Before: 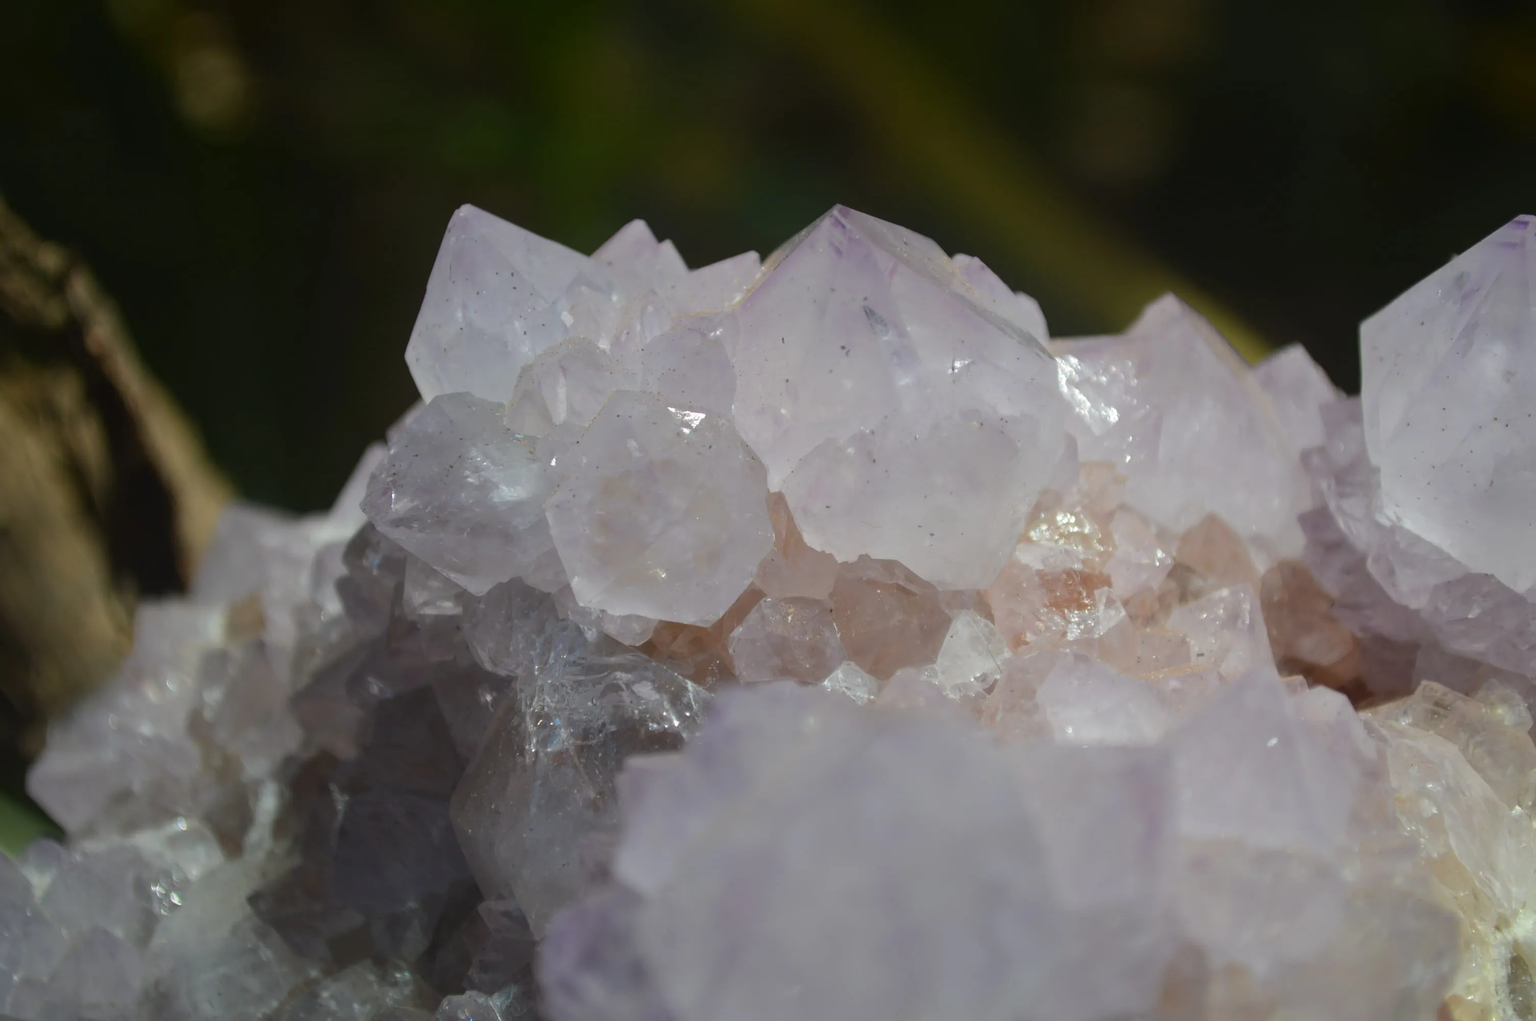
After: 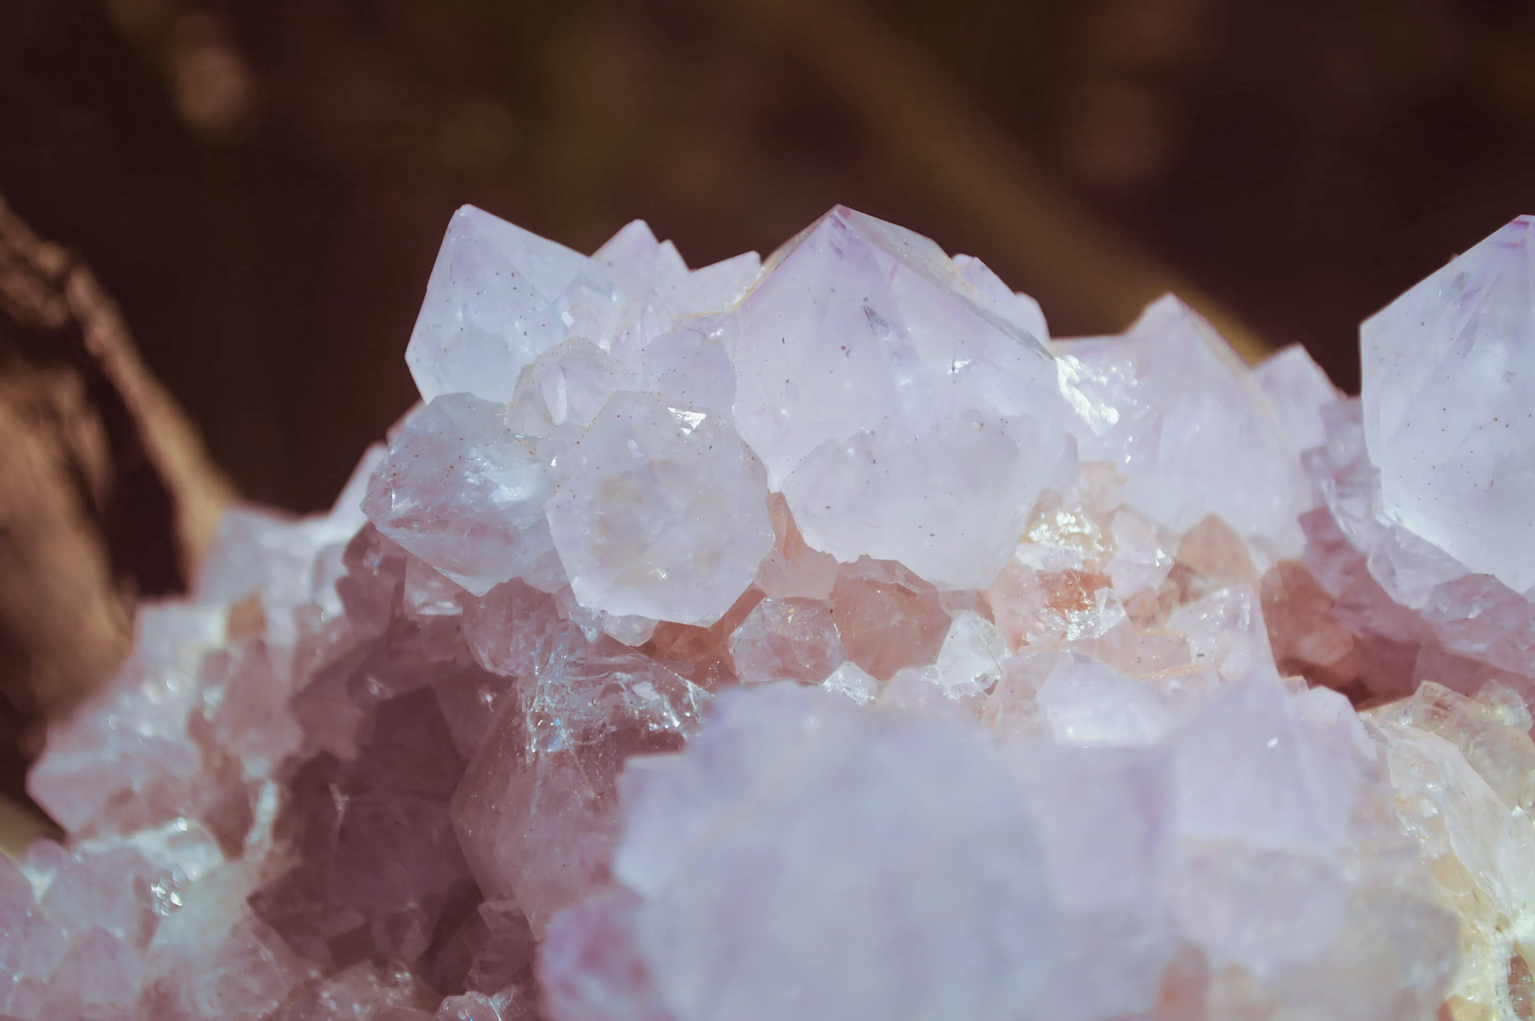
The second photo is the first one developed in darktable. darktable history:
shadows and highlights: shadows 25, highlights -25
base curve: curves: ch0 [(0, 0) (0.088, 0.125) (0.176, 0.251) (0.354, 0.501) (0.613, 0.749) (1, 0.877)], preserve colors none
contrast brightness saturation: contrast 0.03, brightness 0.06, saturation 0.13
color correction: highlights a* -0.772, highlights b* -8.92
split-toning: on, module defaults
